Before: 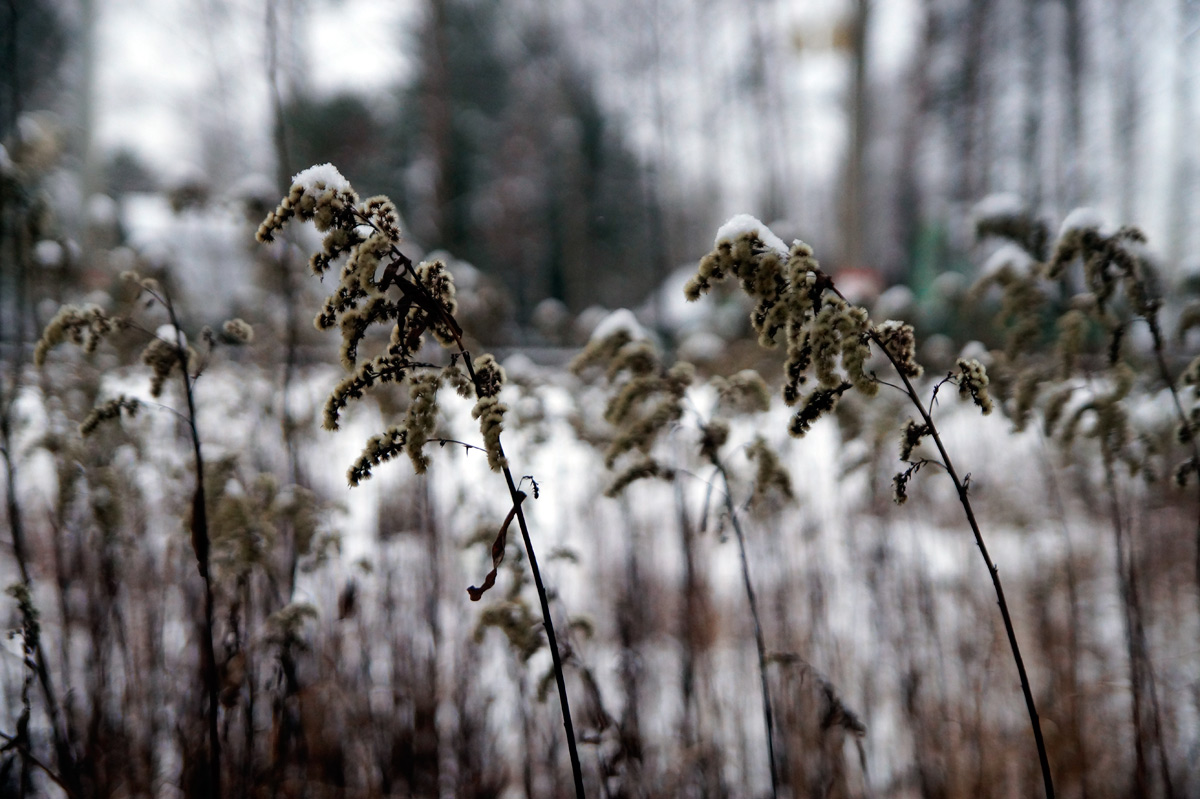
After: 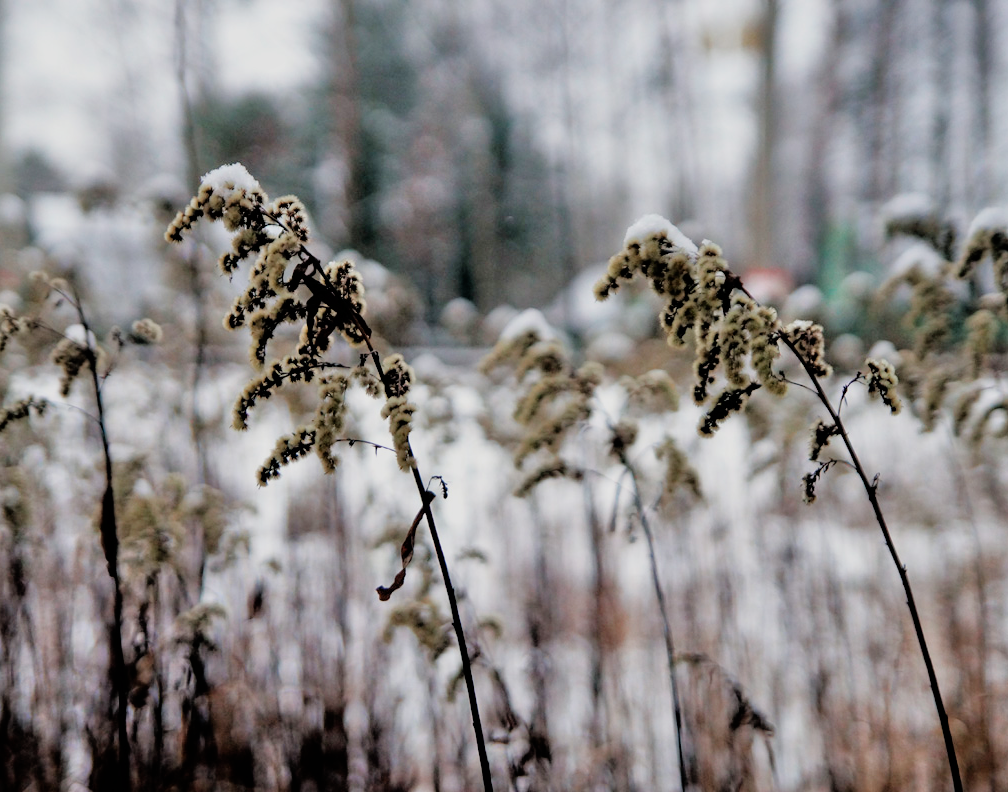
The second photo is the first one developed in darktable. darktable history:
filmic rgb: hardness 4.17
crop: left 7.598%, right 7.873%
tone equalizer: -7 EV 0.15 EV, -6 EV 0.6 EV, -5 EV 1.15 EV, -4 EV 1.33 EV, -3 EV 1.15 EV, -2 EV 0.6 EV, -1 EV 0.15 EV, mask exposure compensation -0.5 EV
exposure: black level correction 0, exposure 0.2 EV, compensate exposure bias true, compensate highlight preservation false
